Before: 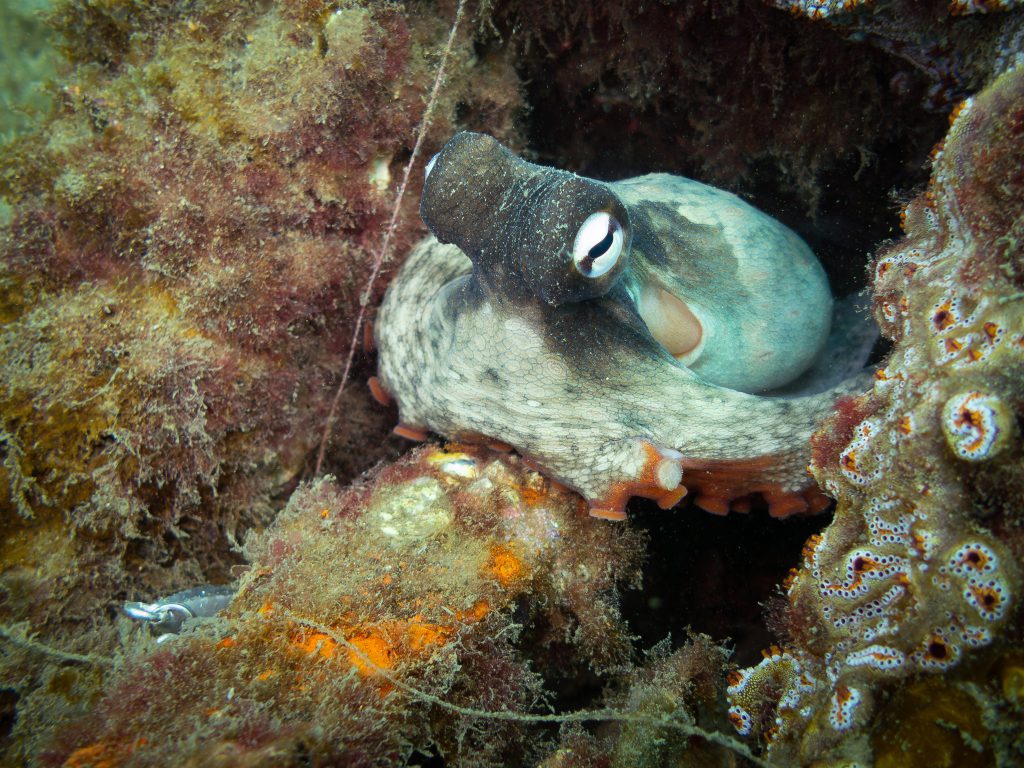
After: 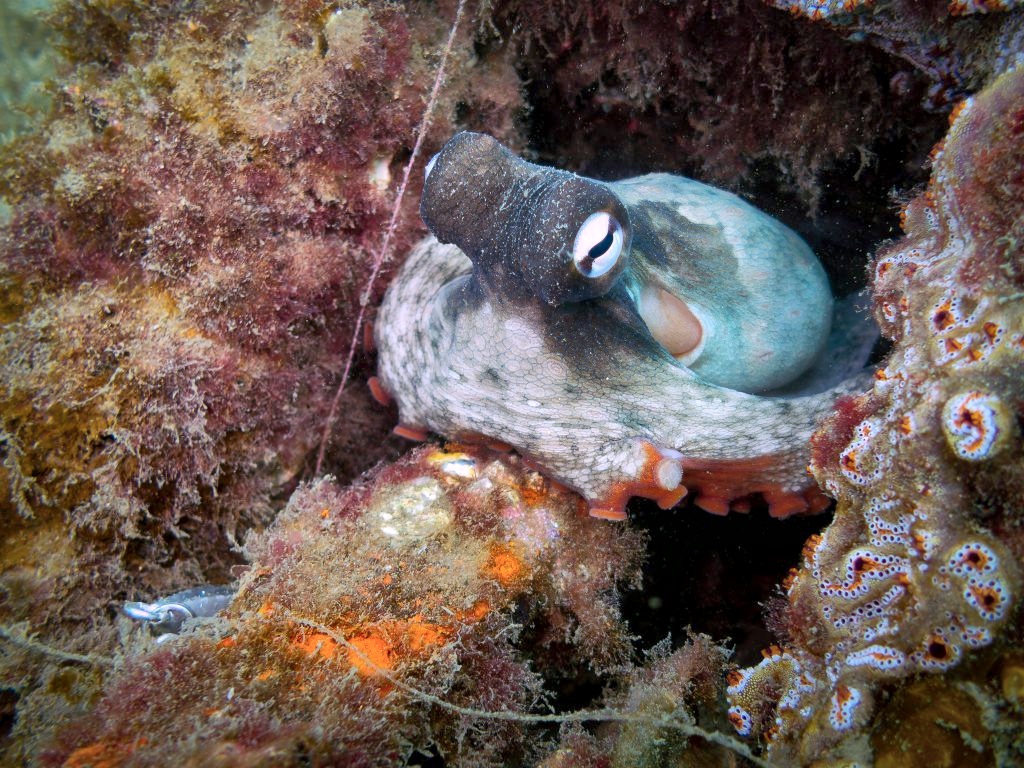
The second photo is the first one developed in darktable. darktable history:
tone equalizer: edges refinement/feathering 500, mask exposure compensation -1.57 EV, preserve details no
color correction: highlights a* 16.06, highlights b* -20.85
color balance rgb: linear chroma grading › global chroma 14.534%, perceptual saturation grading › global saturation 0.271%
shadows and highlights: on, module defaults
local contrast: mode bilateral grid, contrast 20, coarseness 50, detail 150%, midtone range 0.2
